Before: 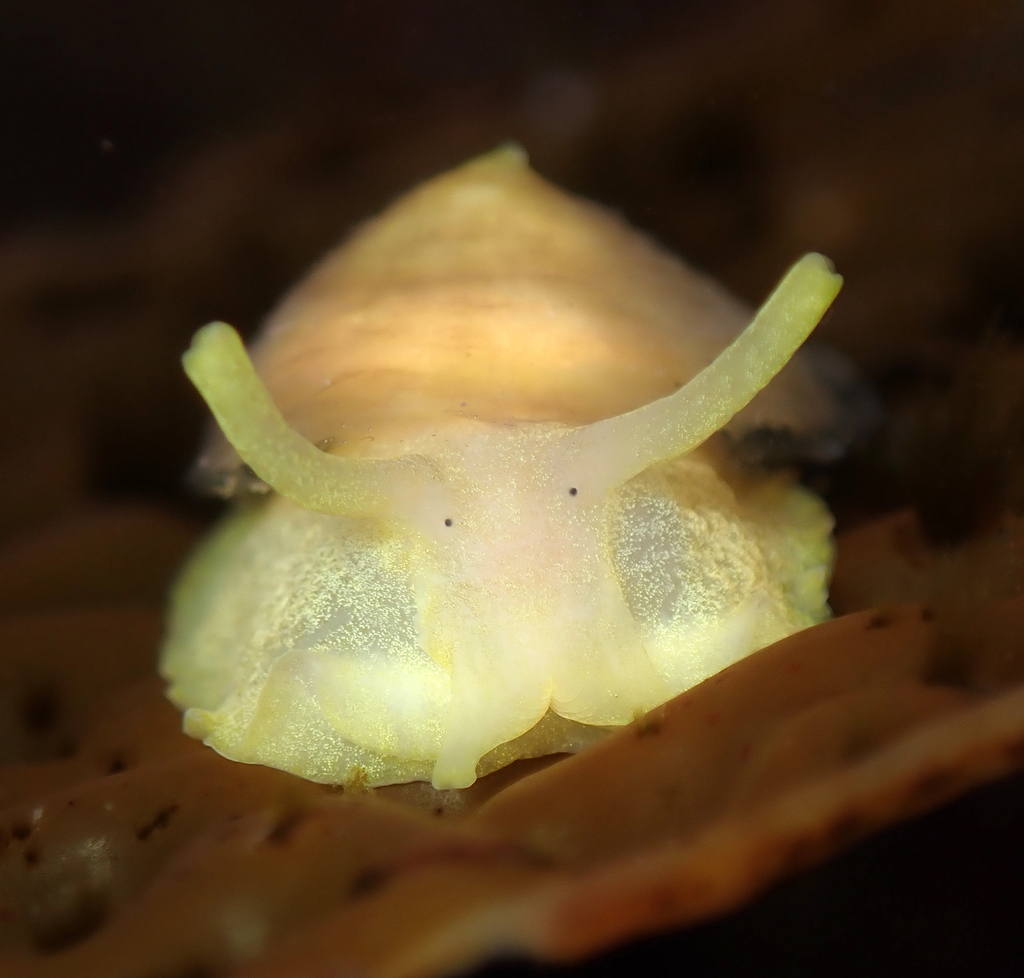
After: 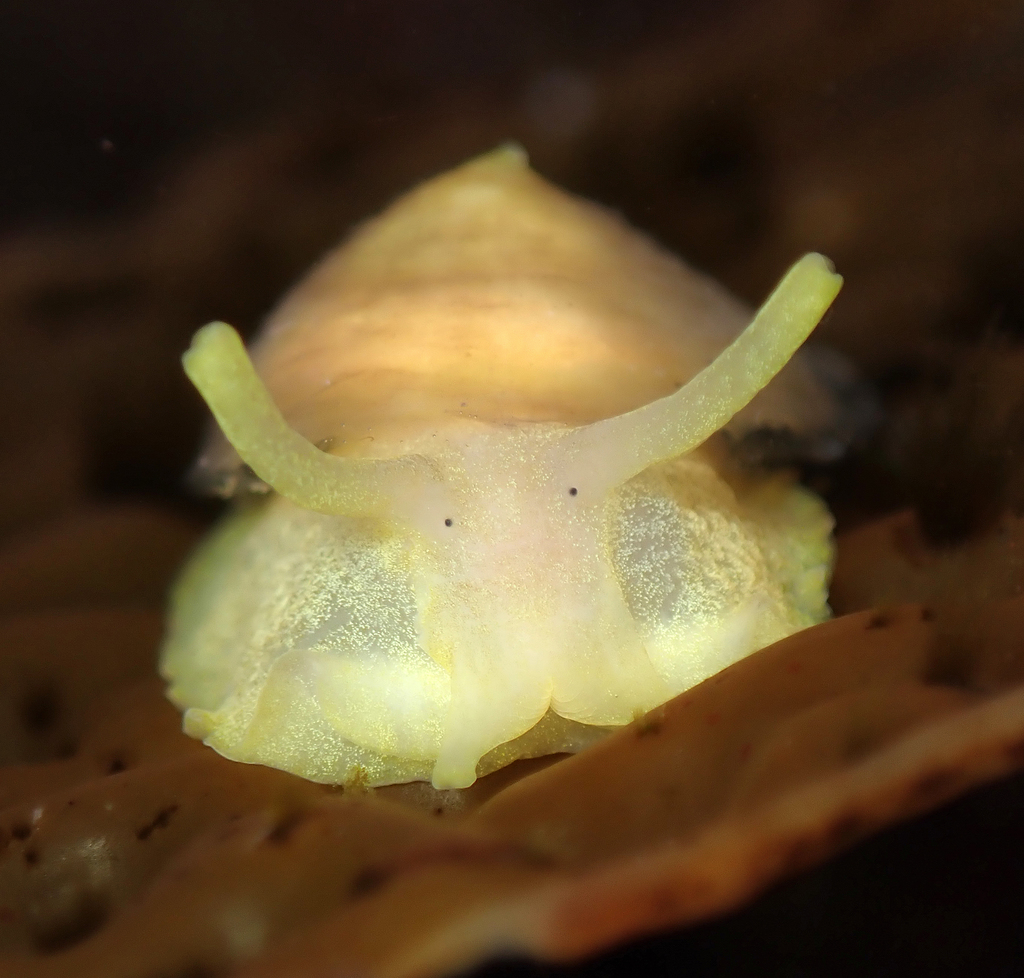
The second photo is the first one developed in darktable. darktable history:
shadows and highlights: shadows 29.42, highlights -28.94, low approximation 0.01, soften with gaussian
